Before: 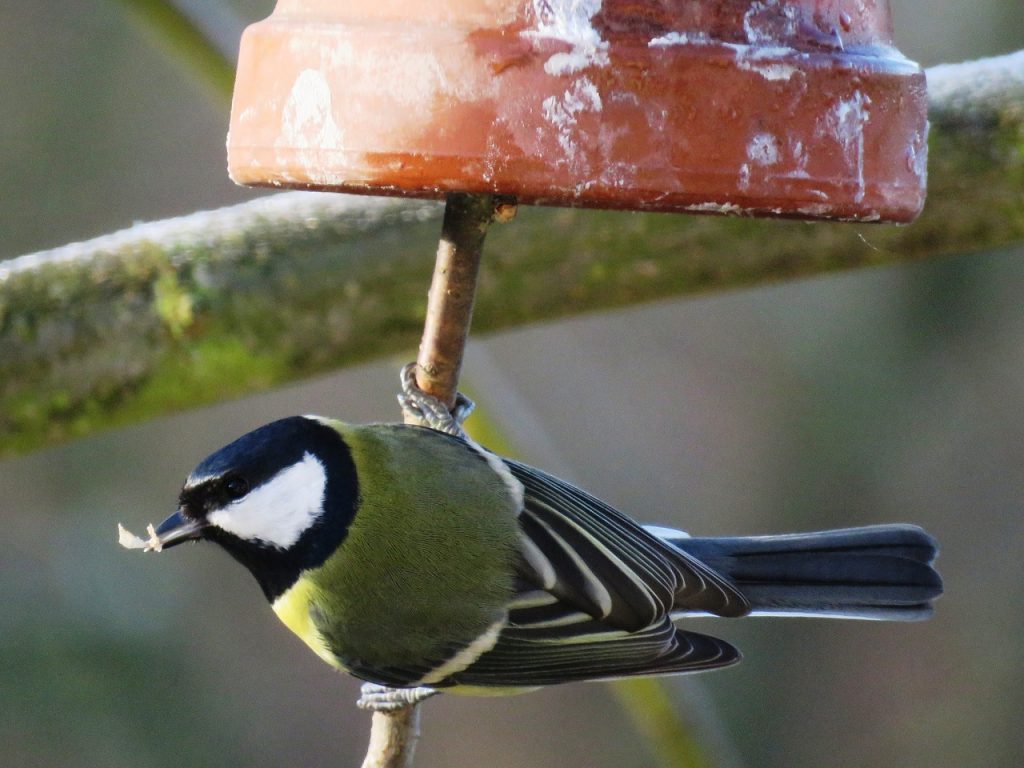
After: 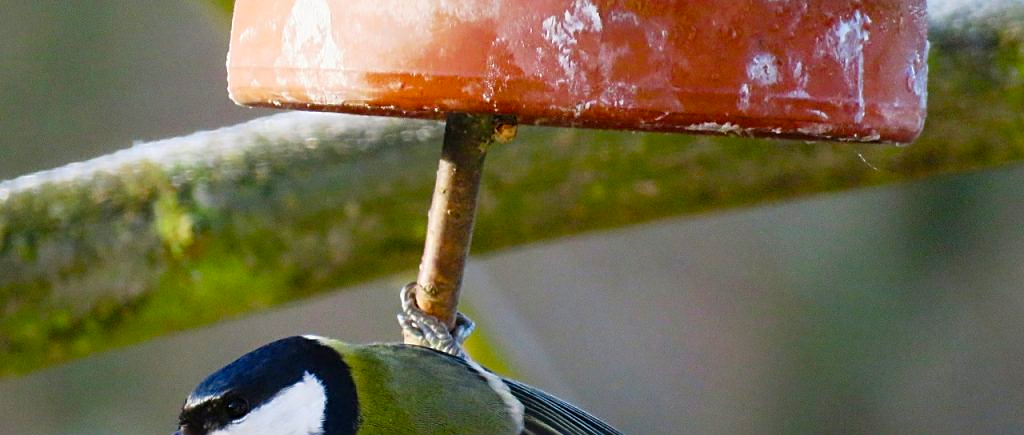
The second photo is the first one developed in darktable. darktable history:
crop and rotate: top 10.52%, bottom 32.83%
color balance rgb: perceptual saturation grading › global saturation 20.957%, perceptual saturation grading › highlights -19.996%, perceptual saturation grading › shadows 29.896%, global vibrance 20%
sharpen: on, module defaults
